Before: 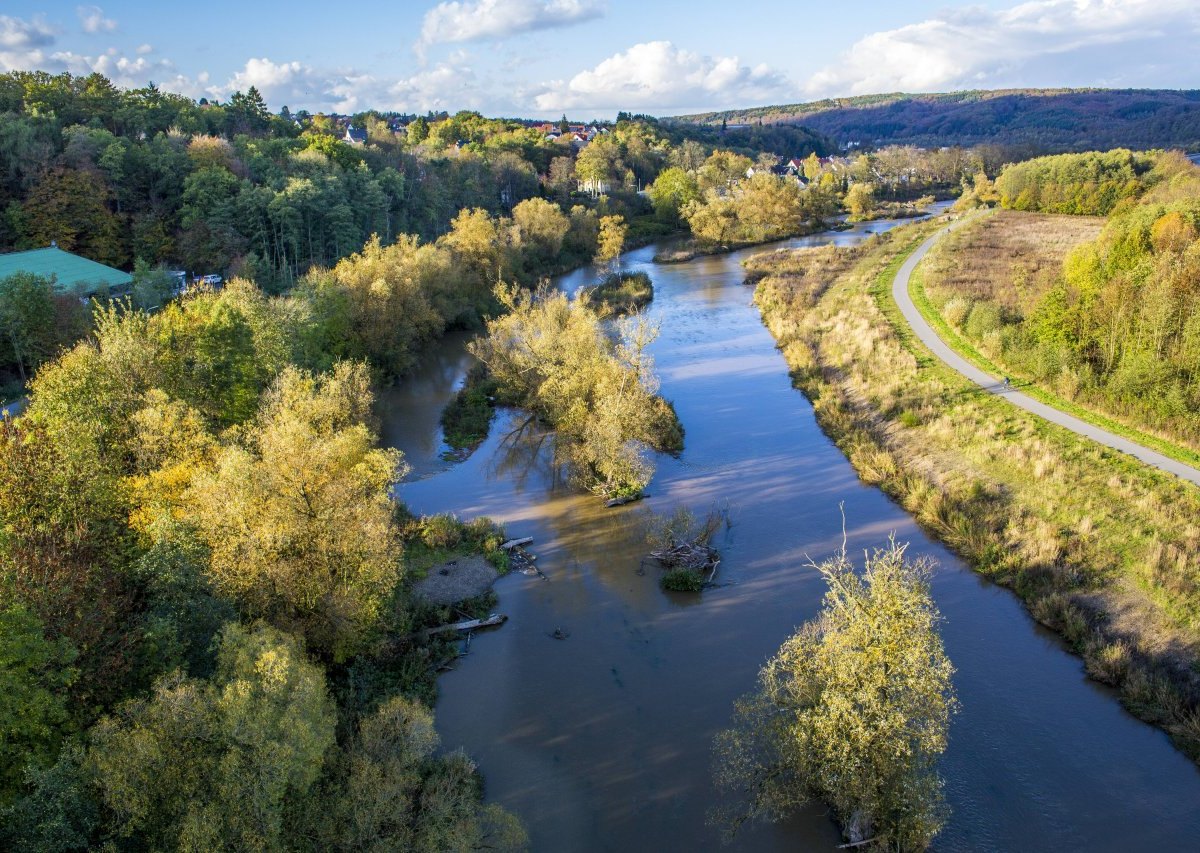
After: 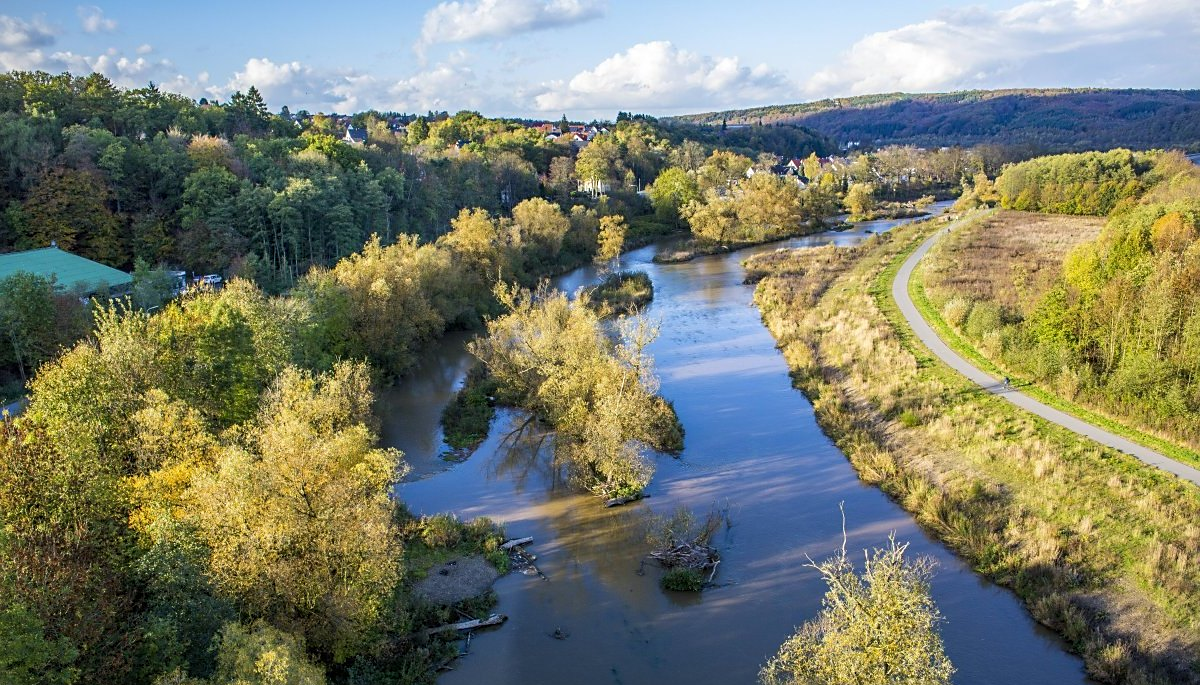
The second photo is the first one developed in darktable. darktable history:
crop: bottom 19.673%
sharpen: radius 1.895, amount 0.391, threshold 1.599
vignetting: fall-off start 100.05%, brightness -0.323
